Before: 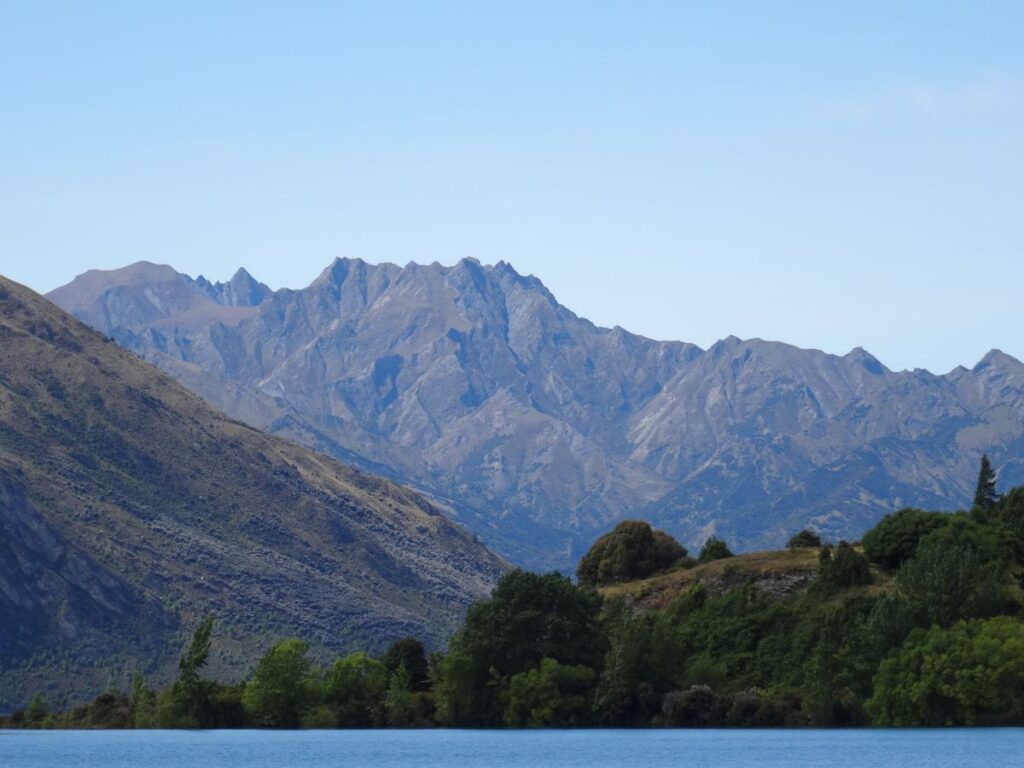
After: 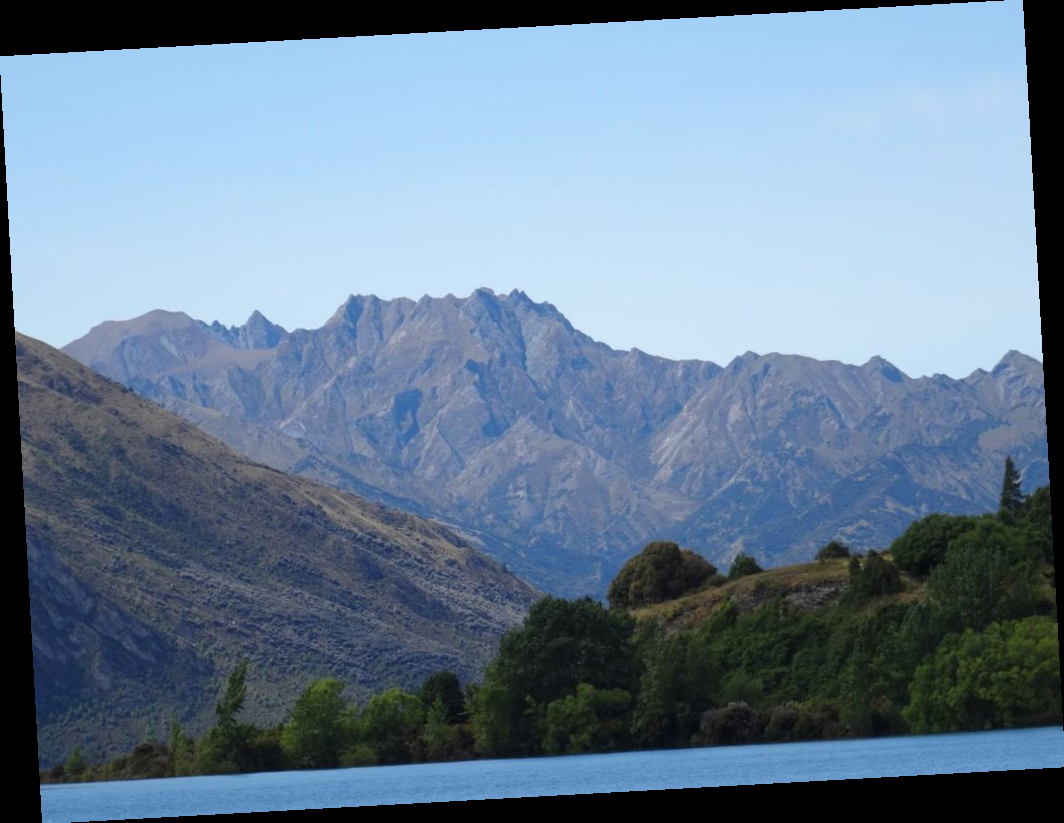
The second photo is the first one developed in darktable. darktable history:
rotate and perspective: rotation -3.18°, automatic cropping off
